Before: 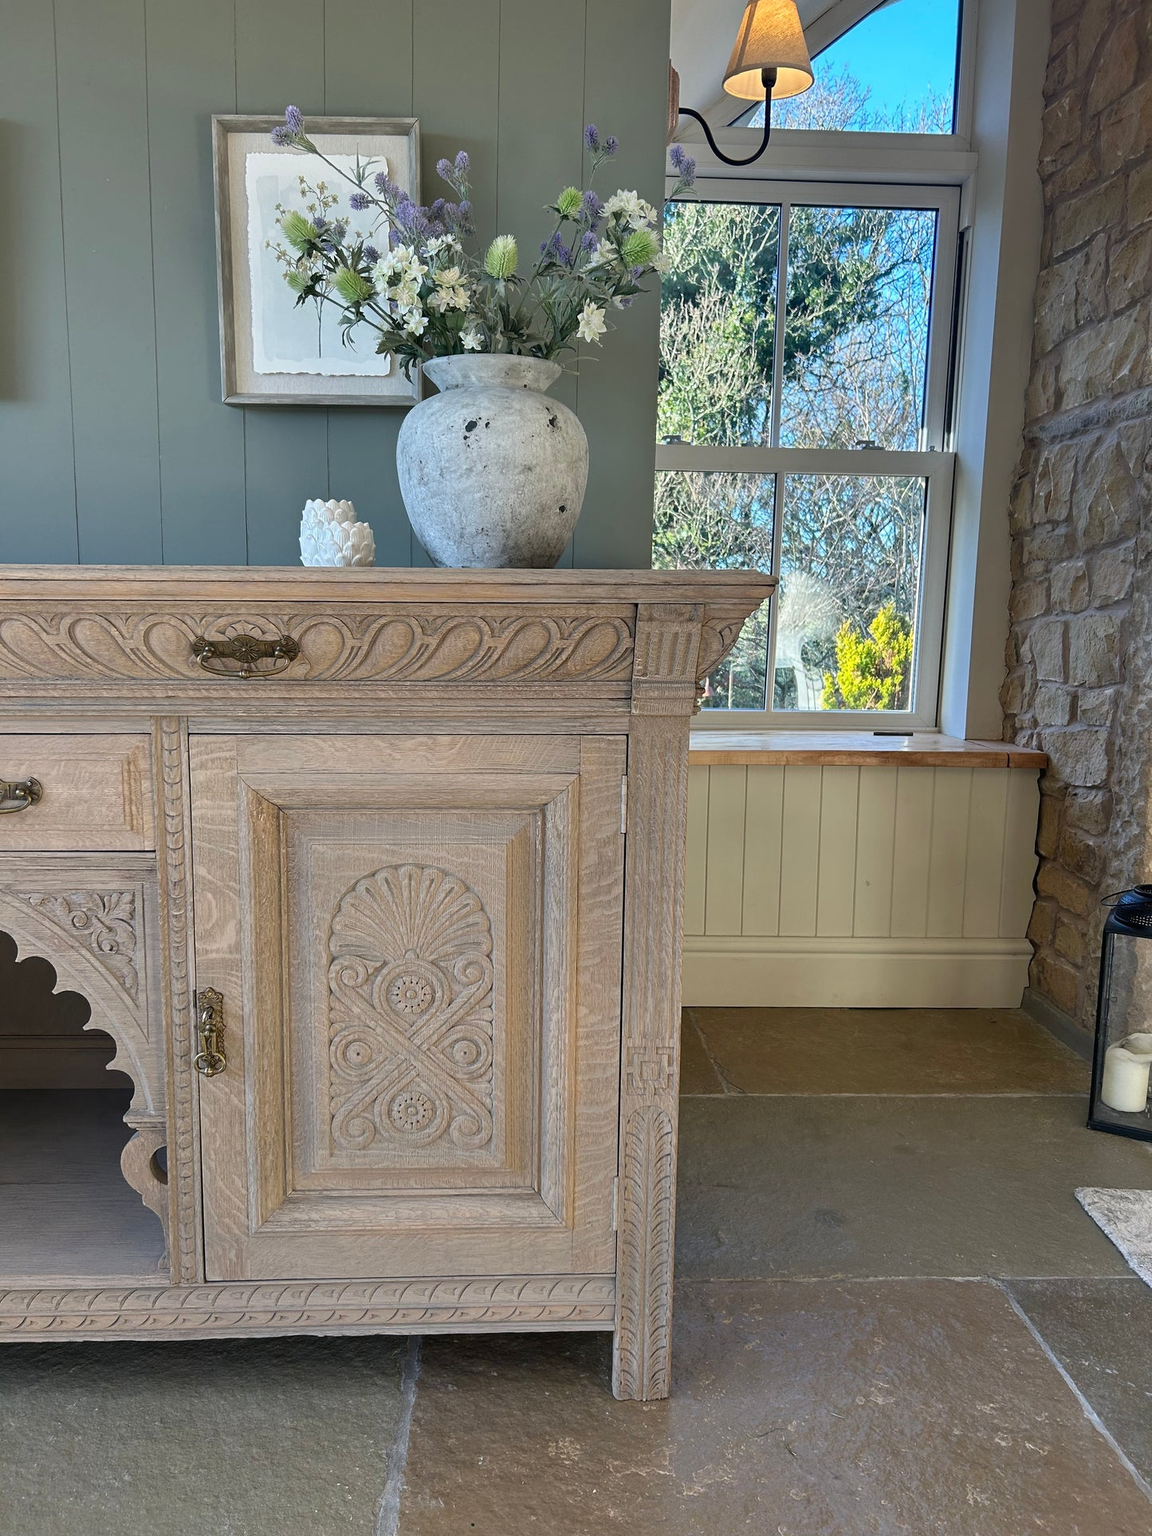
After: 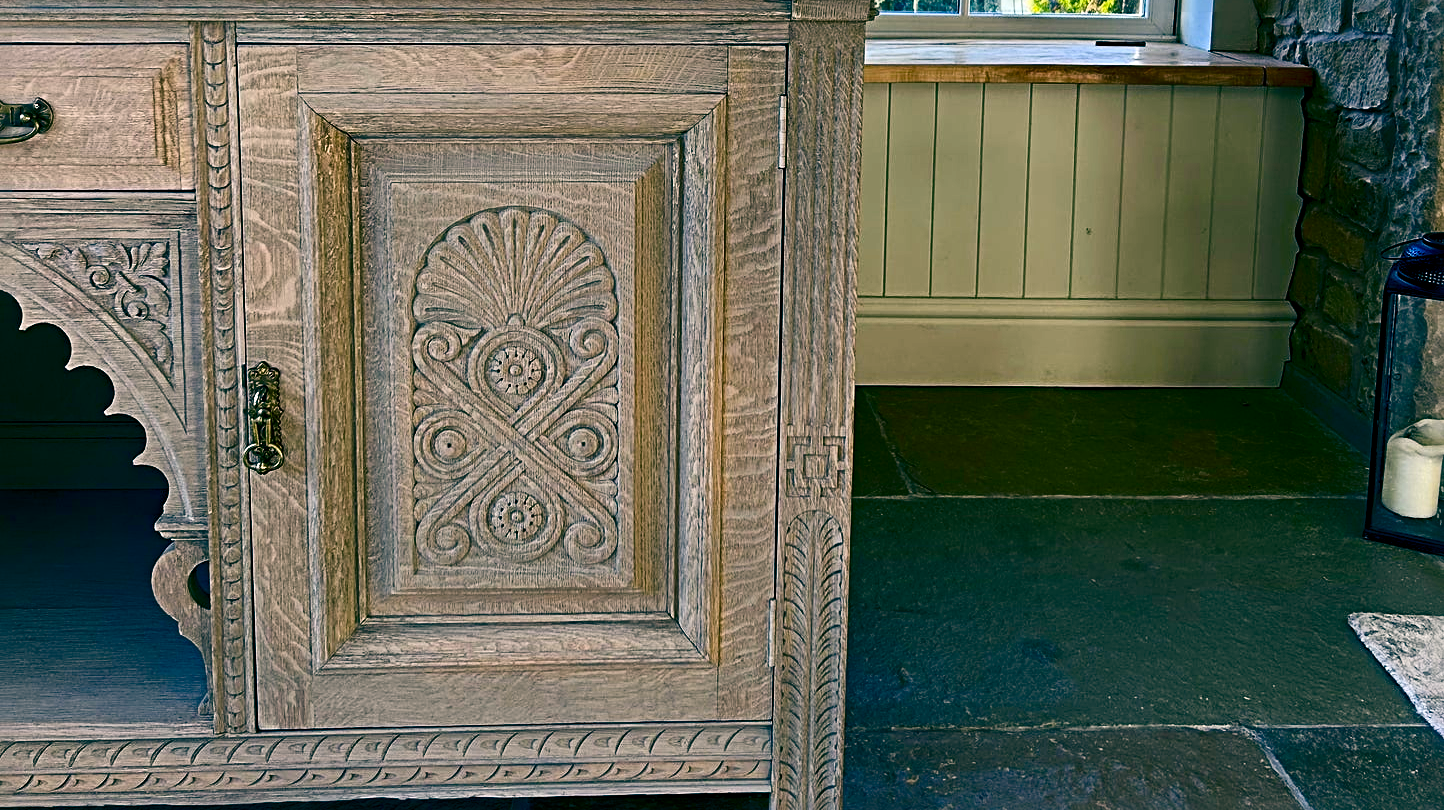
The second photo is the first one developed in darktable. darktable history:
crop: top 45.551%, bottom 12.262%
color balance rgb: shadows lift › luminance -28.76%, shadows lift › chroma 10%, shadows lift › hue 230°, power › chroma 0.5%, power › hue 215°, highlights gain › luminance 7.14%, highlights gain › chroma 1%, highlights gain › hue 50°, global offset › luminance -0.29%, global offset › hue 260°, perceptual saturation grading › global saturation 20%, perceptual saturation grading › highlights -13.92%, perceptual saturation grading › shadows 50%
contrast brightness saturation: contrast 0.22, brightness -0.19, saturation 0.24
sharpen: radius 4.883
